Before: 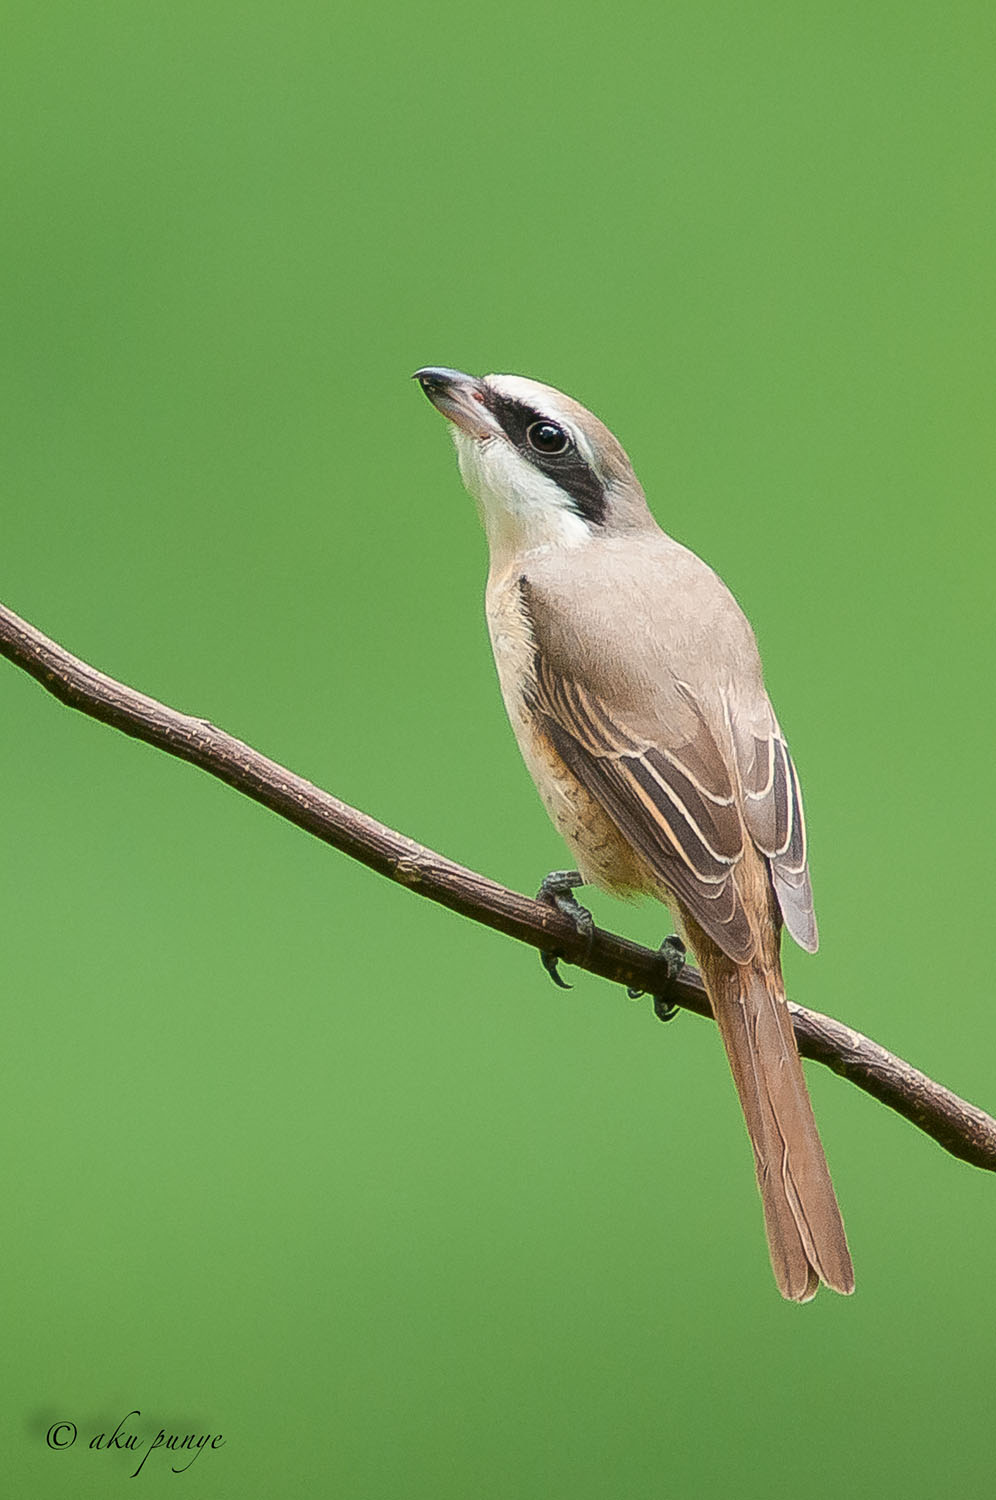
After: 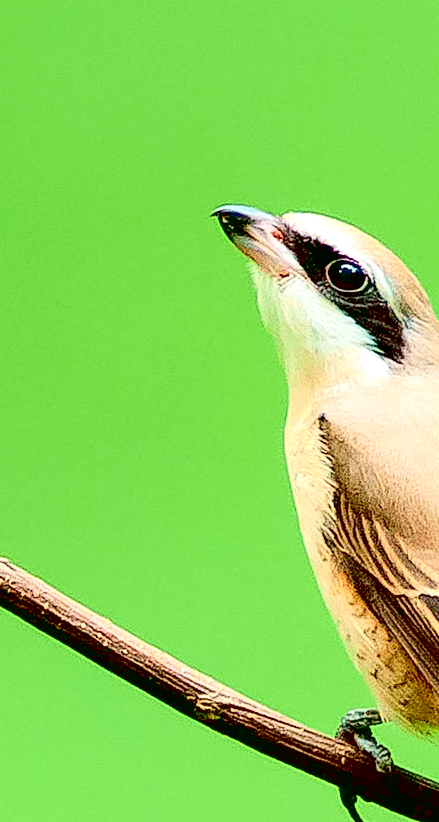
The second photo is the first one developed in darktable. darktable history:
crop: left 20.248%, top 10.86%, right 35.675%, bottom 34.321%
exposure: black level correction 0.04, exposure 0.5 EV, compensate highlight preservation false
tone curve: curves: ch0 [(0, 0.003) (0.044, 0.032) (0.12, 0.089) (0.19, 0.175) (0.271, 0.294) (0.457, 0.546) (0.588, 0.71) (0.701, 0.815) (0.86, 0.922) (1, 0.982)]; ch1 [(0, 0) (0.247, 0.215) (0.433, 0.382) (0.466, 0.426) (0.493, 0.481) (0.501, 0.5) (0.517, 0.524) (0.557, 0.582) (0.598, 0.651) (0.671, 0.735) (0.796, 0.85) (1, 1)]; ch2 [(0, 0) (0.249, 0.216) (0.357, 0.317) (0.448, 0.432) (0.478, 0.492) (0.498, 0.499) (0.517, 0.53) (0.537, 0.57) (0.569, 0.623) (0.61, 0.663) (0.706, 0.75) (0.808, 0.809) (0.991, 0.968)], color space Lab, independent channels, preserve colors none
